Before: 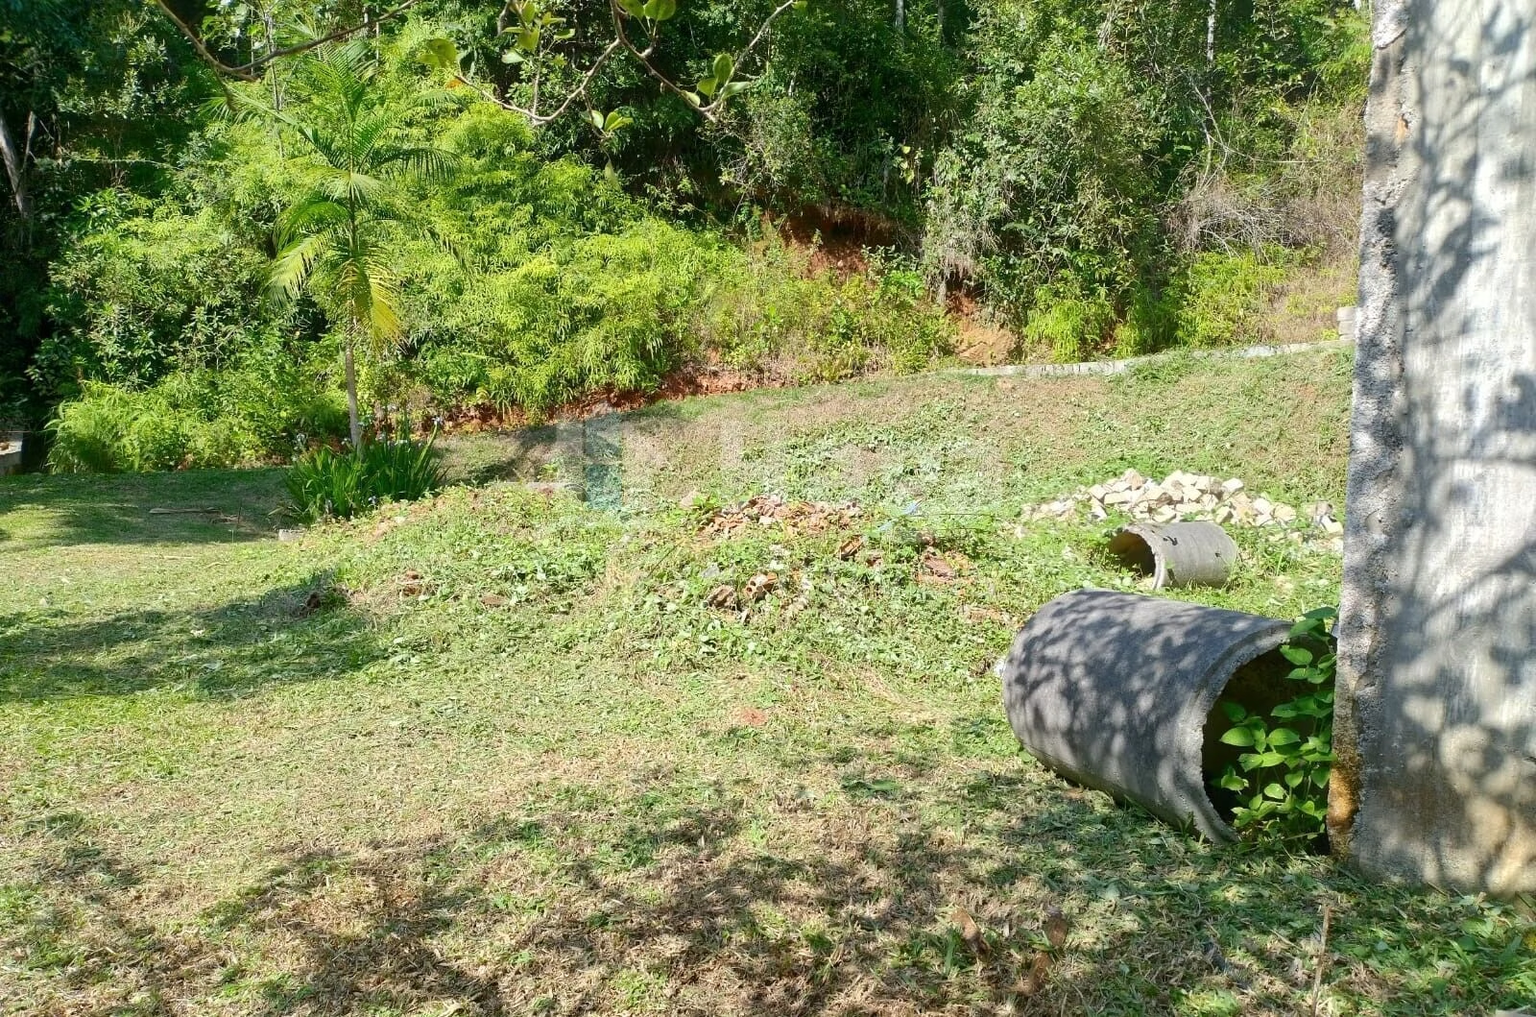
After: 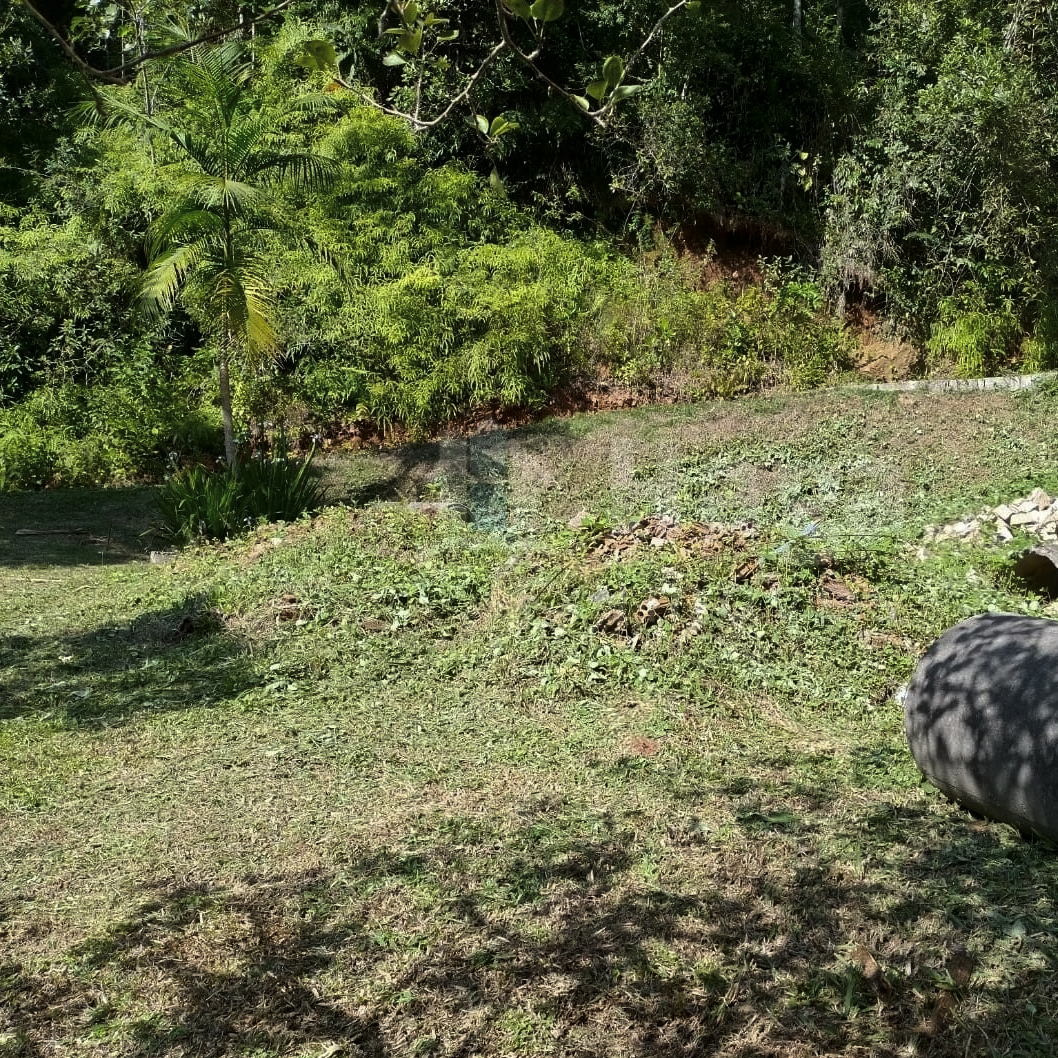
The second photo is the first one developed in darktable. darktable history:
crop and rotate: left 8.772%, right 25.06%
levels: levels [0, 0.618, 1]
